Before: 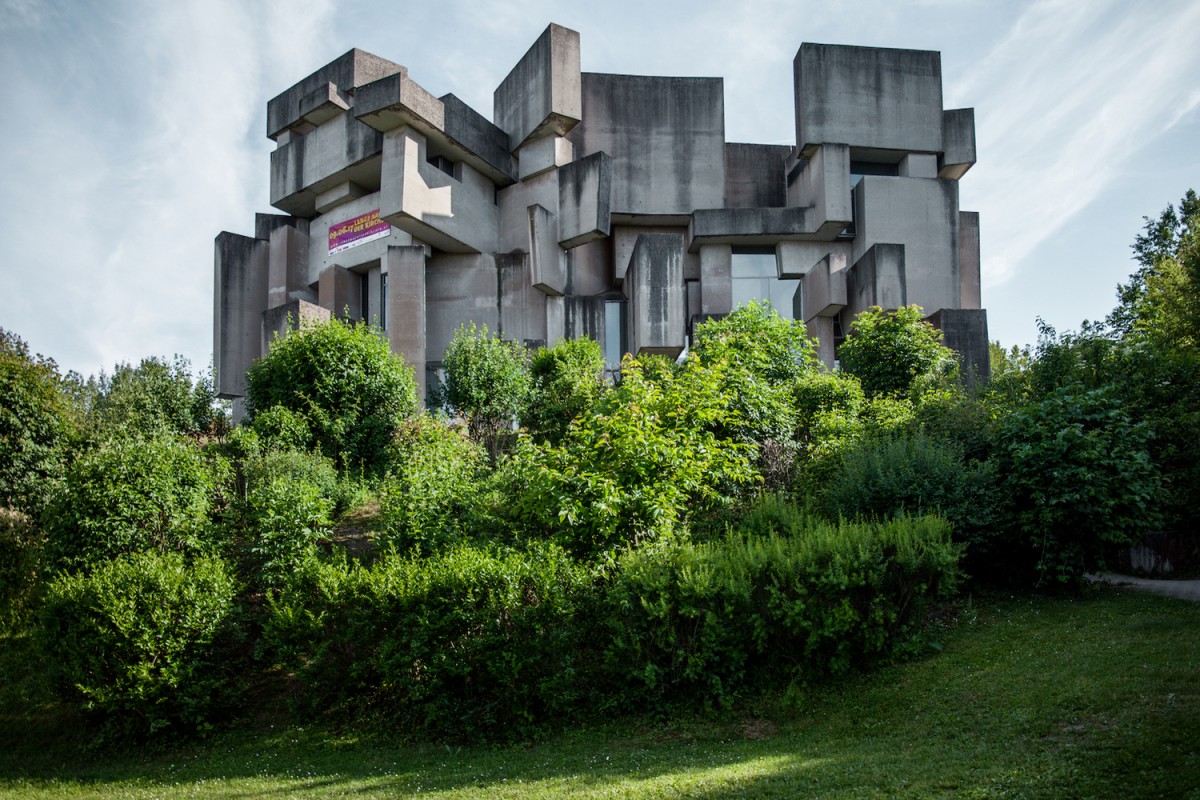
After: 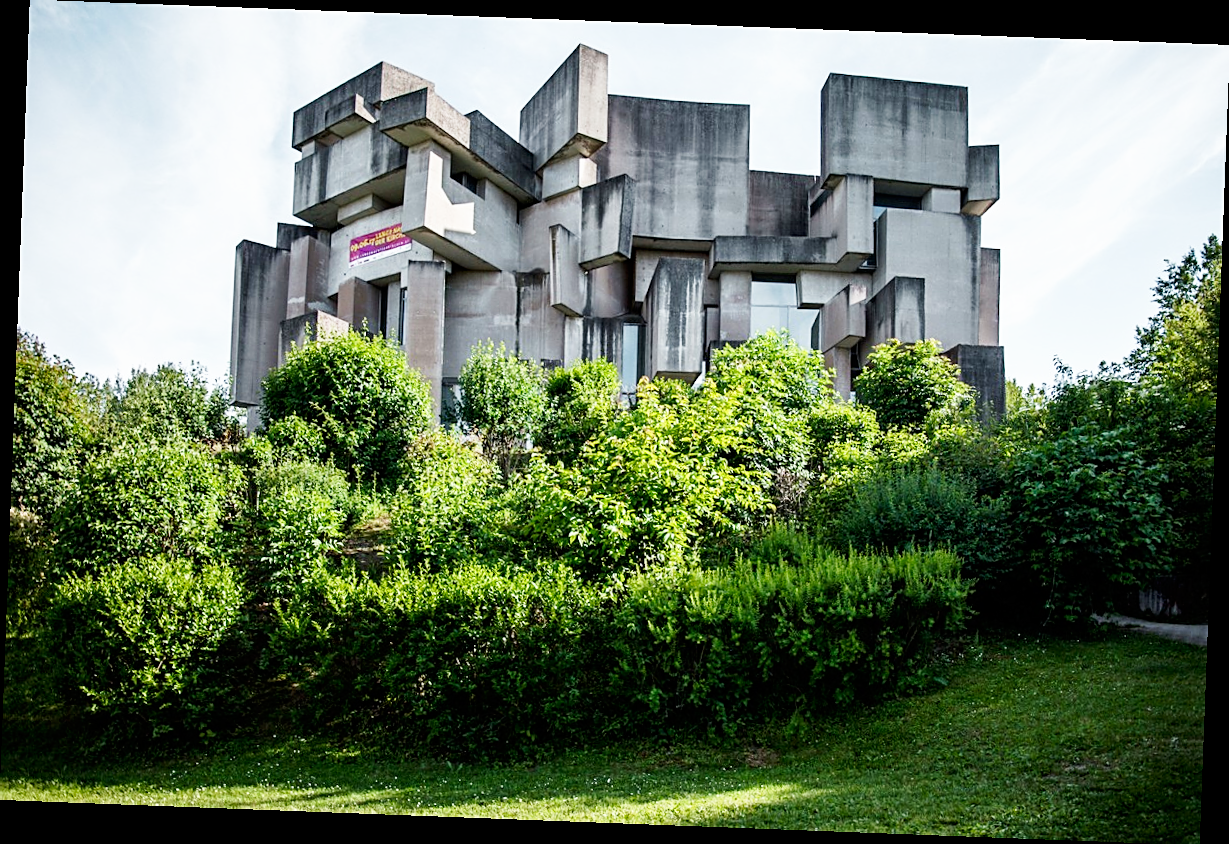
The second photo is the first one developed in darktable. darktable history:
rotate and perspective: rotation 2.17°, automatic cropping off
white balance: red 1, blue 1
base curve: curves: ch0 [(0, 0) (0.005, 0.002) (0.15, 0.3) (0.4, 0.7) (0.75, 0.95) (1, 1)], preserve colors none
sharpen: on, module defaults
